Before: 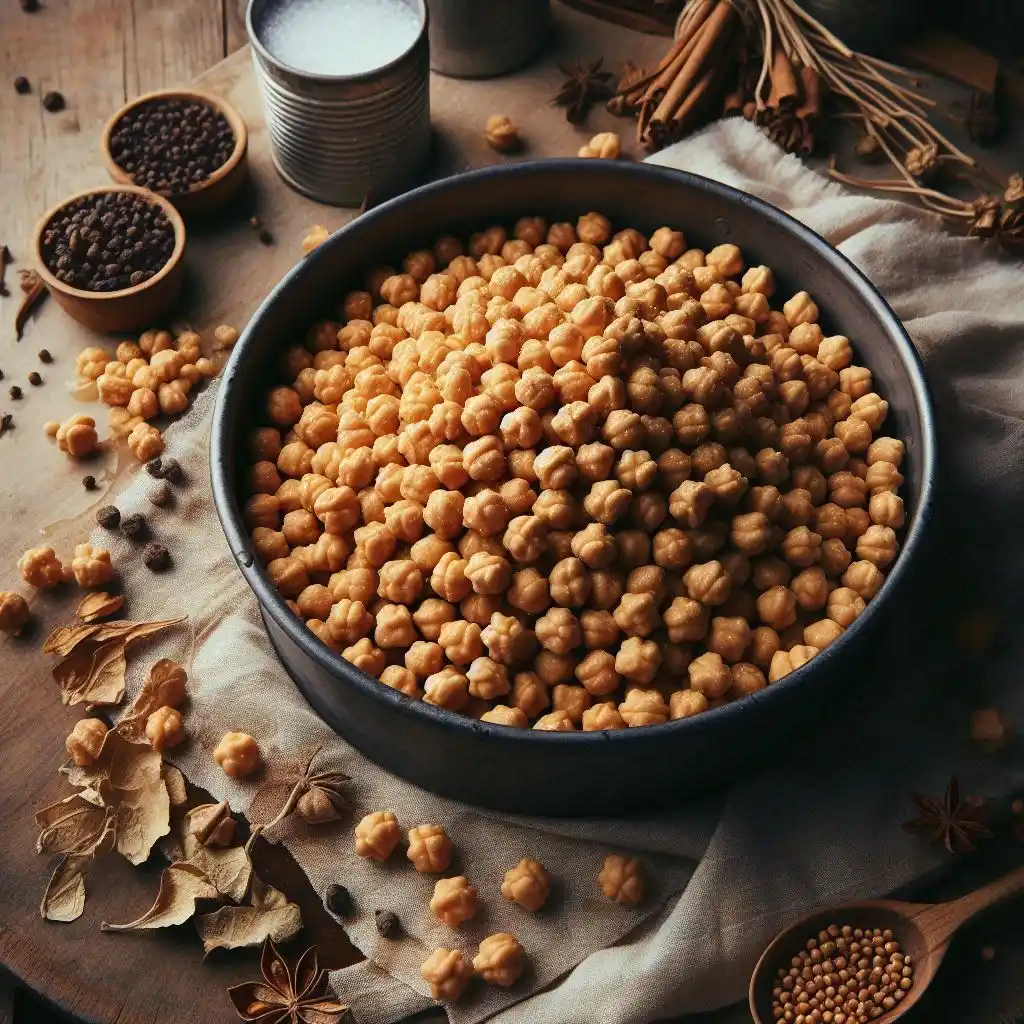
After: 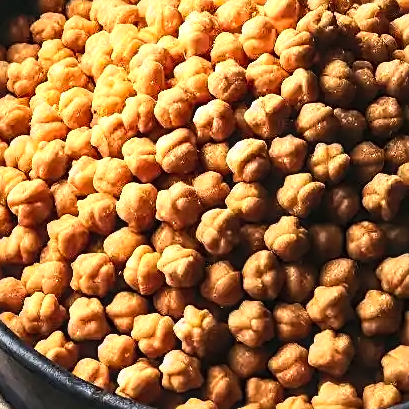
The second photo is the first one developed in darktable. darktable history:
contrast brightness saturation: contrast 0.2, brightness 0.16, saturation 0.22
local contrast: on, module defaults
tone equalizer: -8 EV -0.75 EV, -7 EV -0.7 EV, -6 EV -0.6 EV, -5 EV -0.4 EV, -3 EV 0.4 EV, -2 EV 0.6 EV, -1 EV 0.7 EV, +0 EV 0.75 EV, edges refinement/feathering 500, mask exposure compensation -1.57 EV, preserve details no
crop: left 30%, top 30%, right 30%, bottom 30%
sharpen: on, module defaults
